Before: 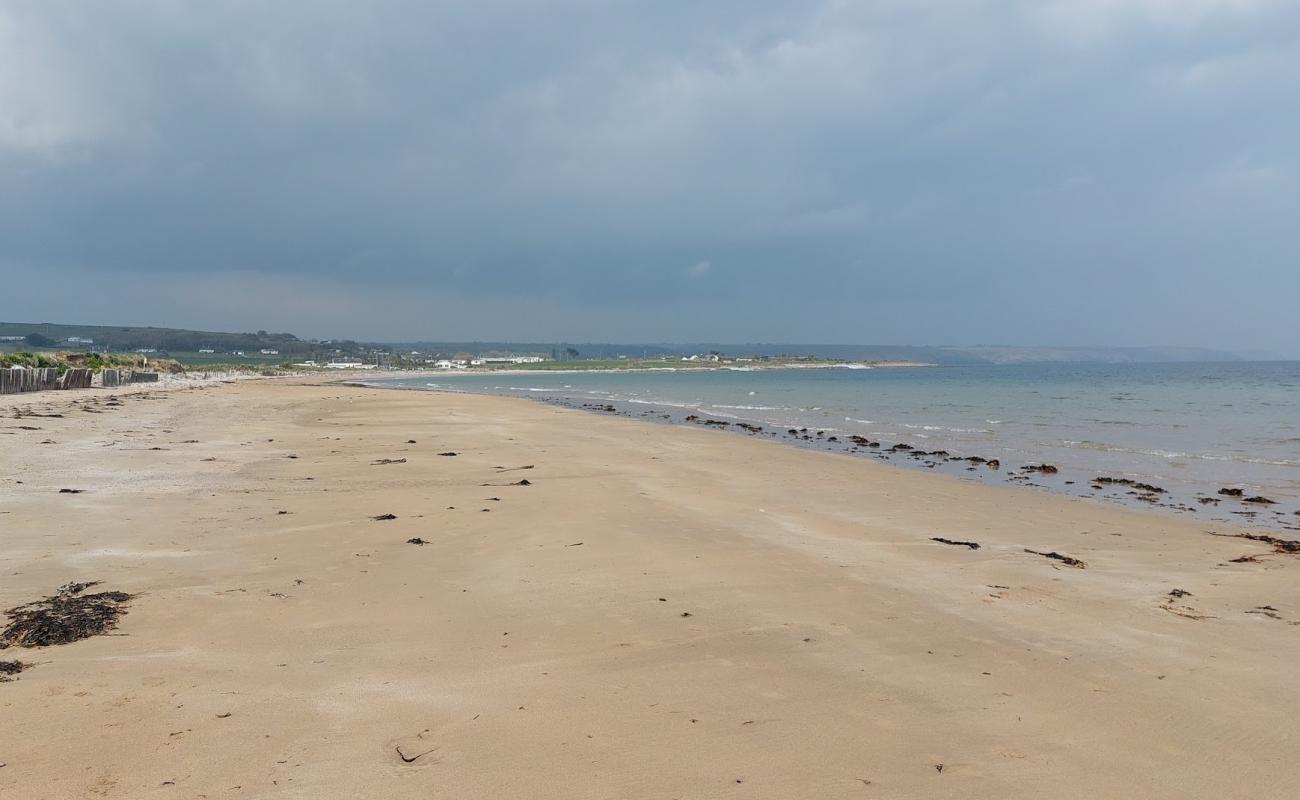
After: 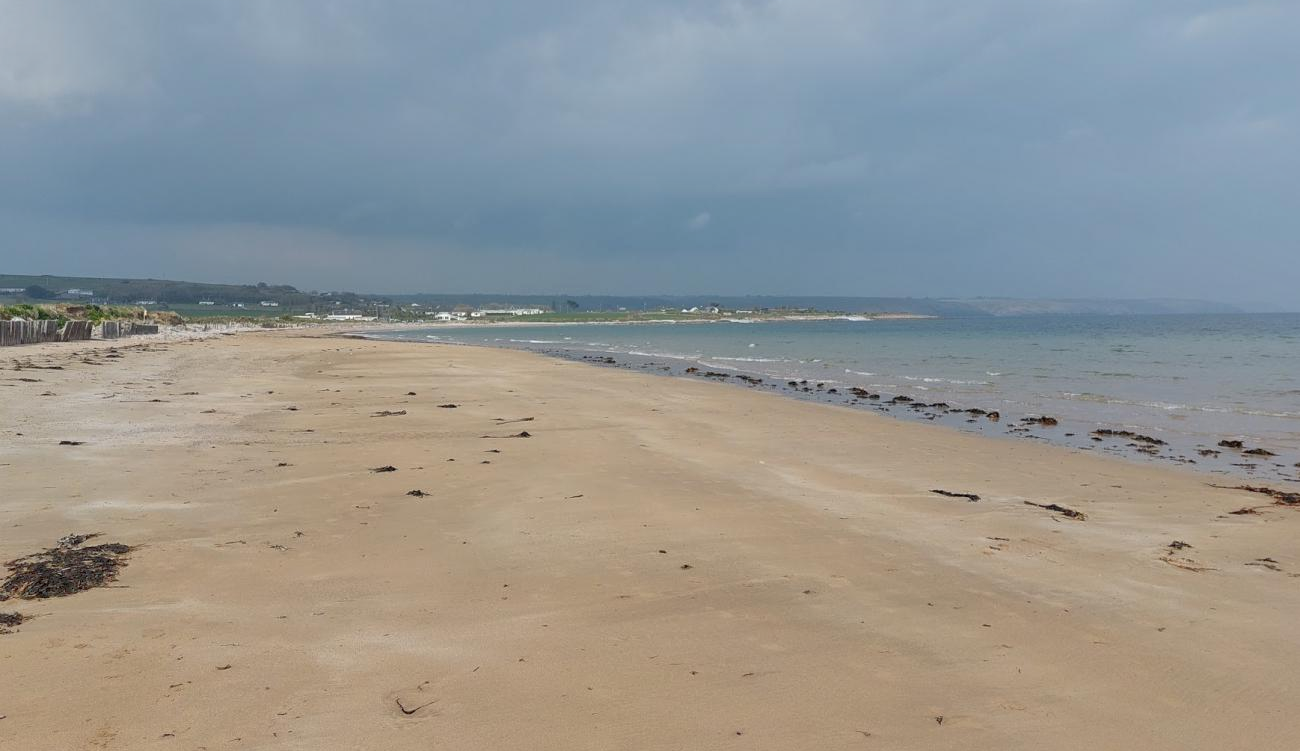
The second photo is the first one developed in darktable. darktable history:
crop and rotate: top 6.071%
shadows and highlights: on, module defaults
